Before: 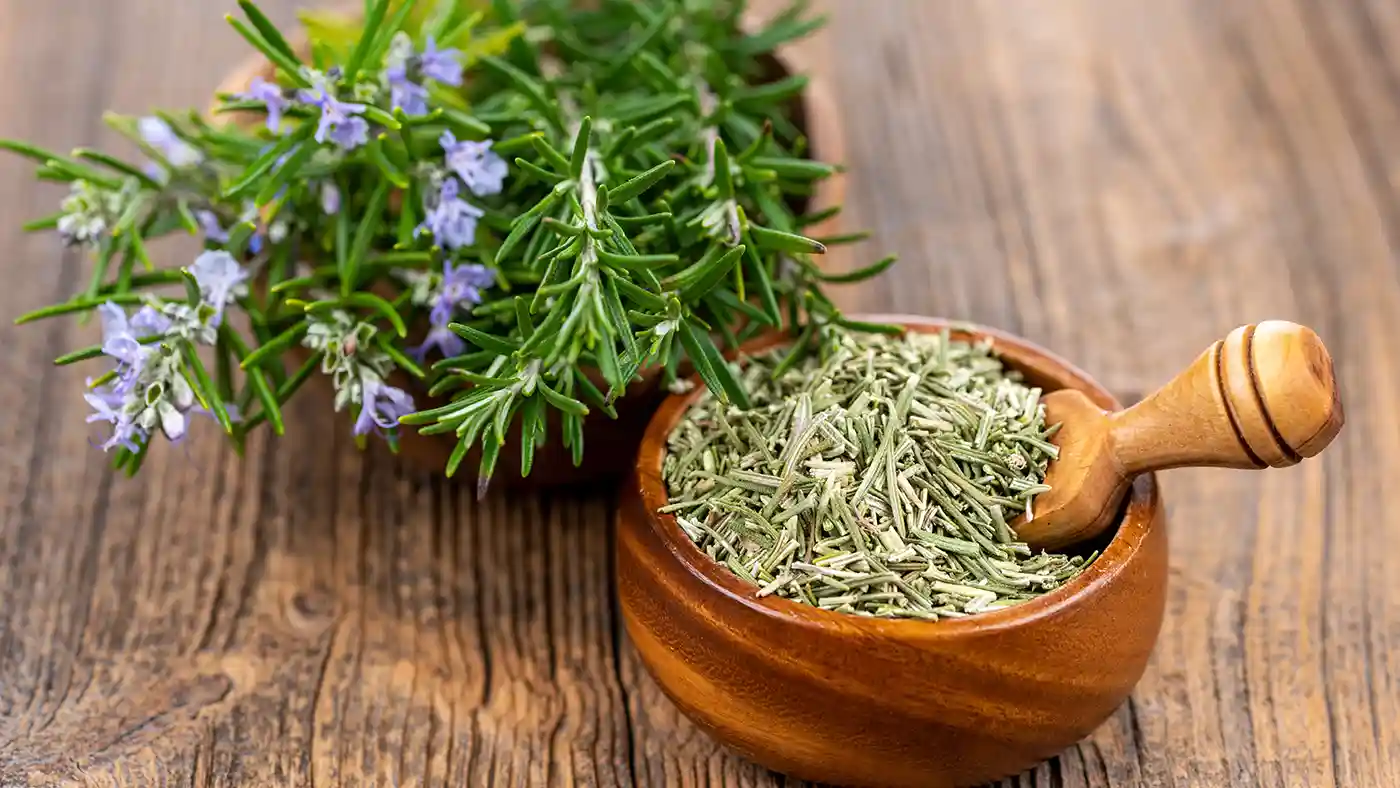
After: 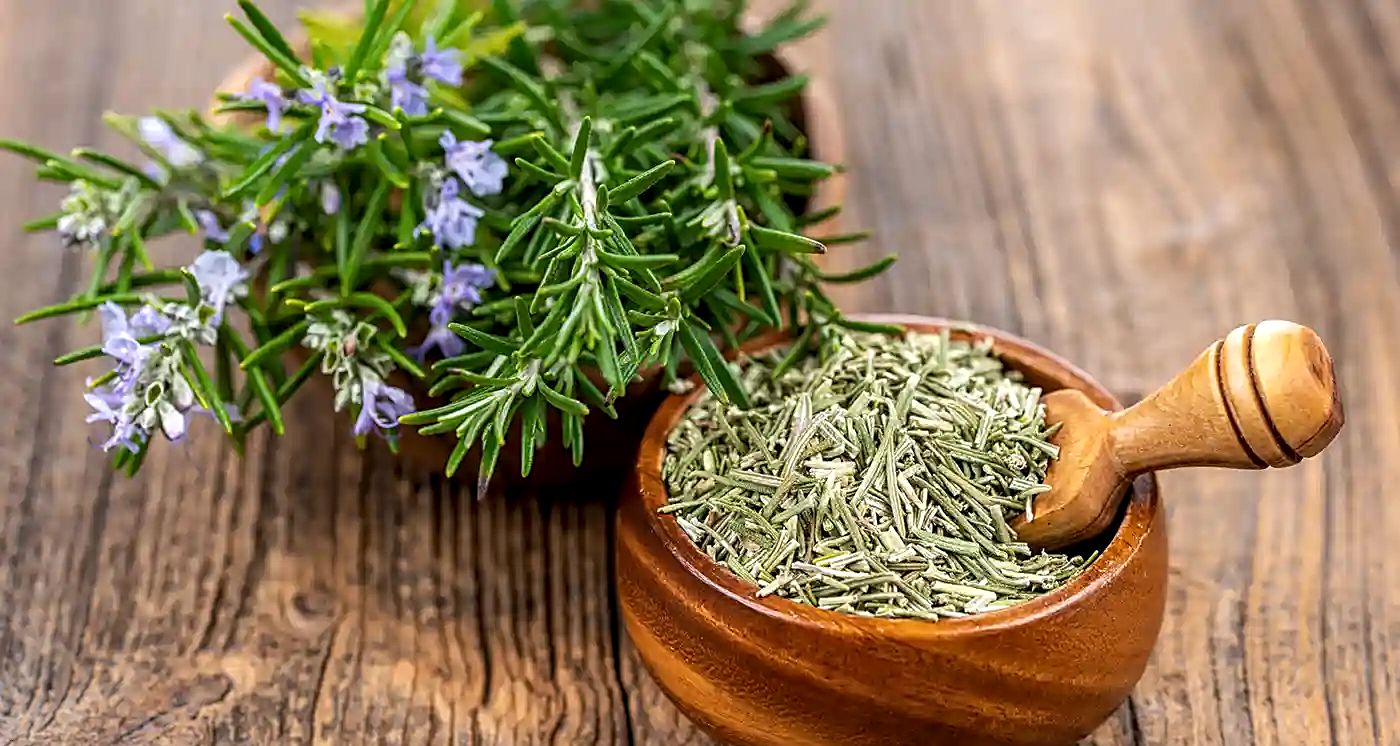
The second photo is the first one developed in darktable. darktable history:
crop and rotate: top 0.005%, bottom 5.251%
local contrast: detail 130%
sharpen: on, module defaults
